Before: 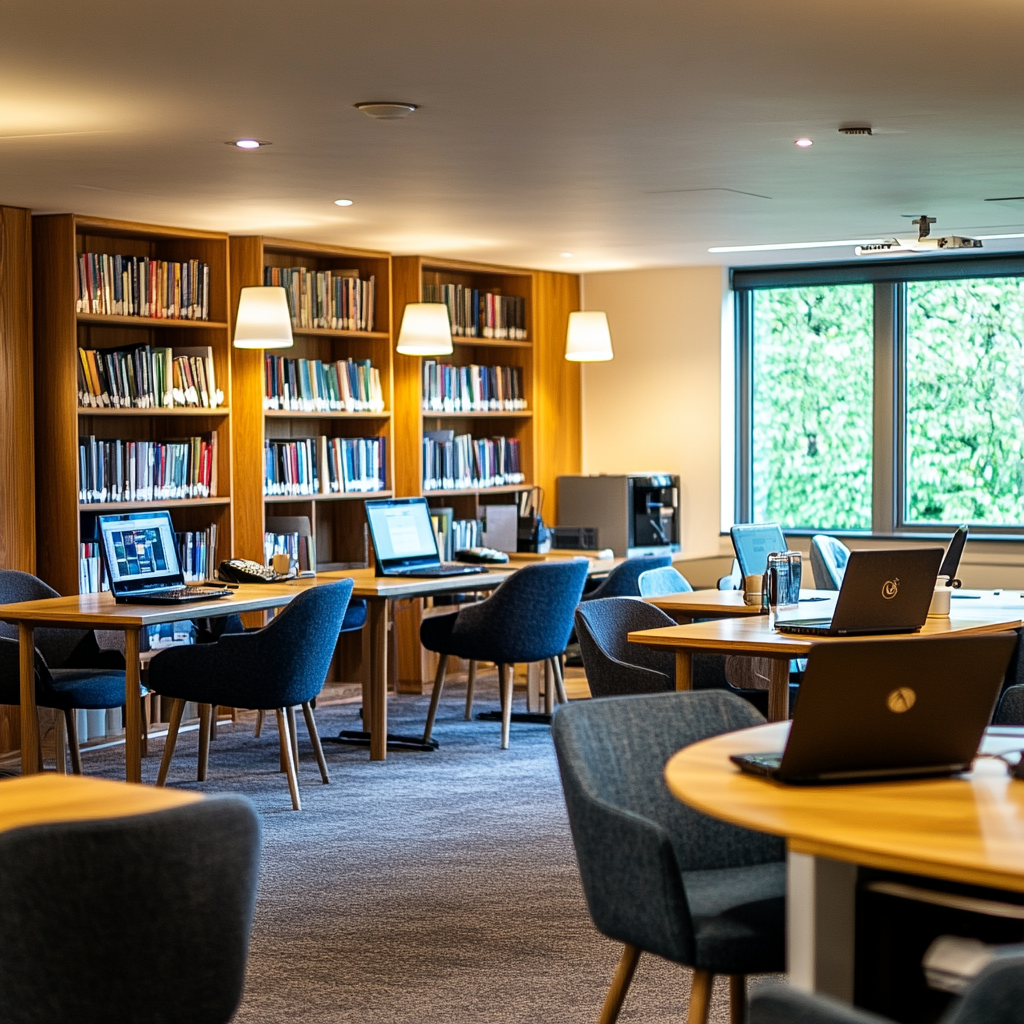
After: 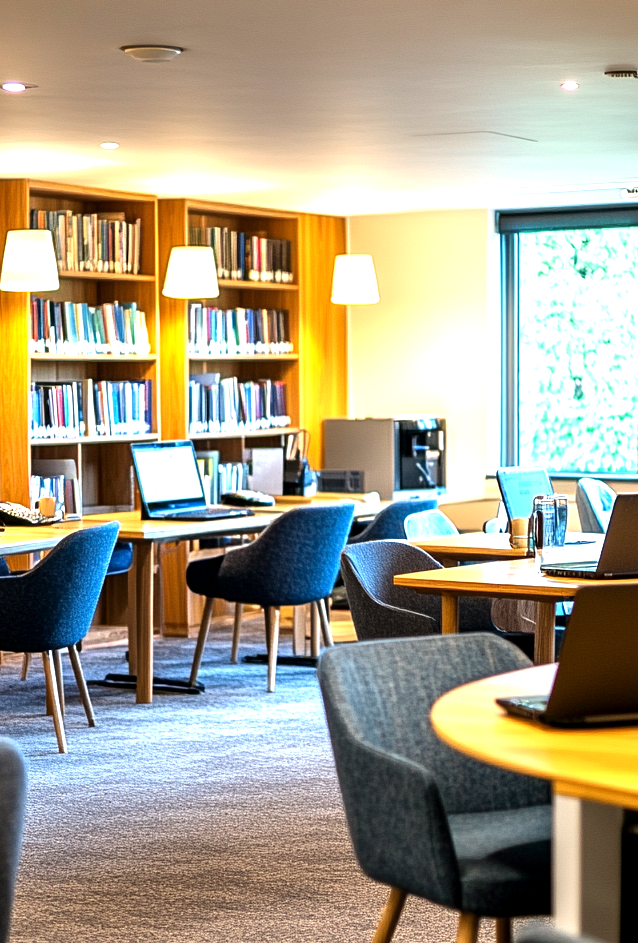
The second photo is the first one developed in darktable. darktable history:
exposure: black level correction 0.001, exposure 1.129 EV, compensate exposure bias true, compensate highlight preservation false
crop and rotate: left 22.918%, top 5.629%, right 14.711%, bottom 2.247%
